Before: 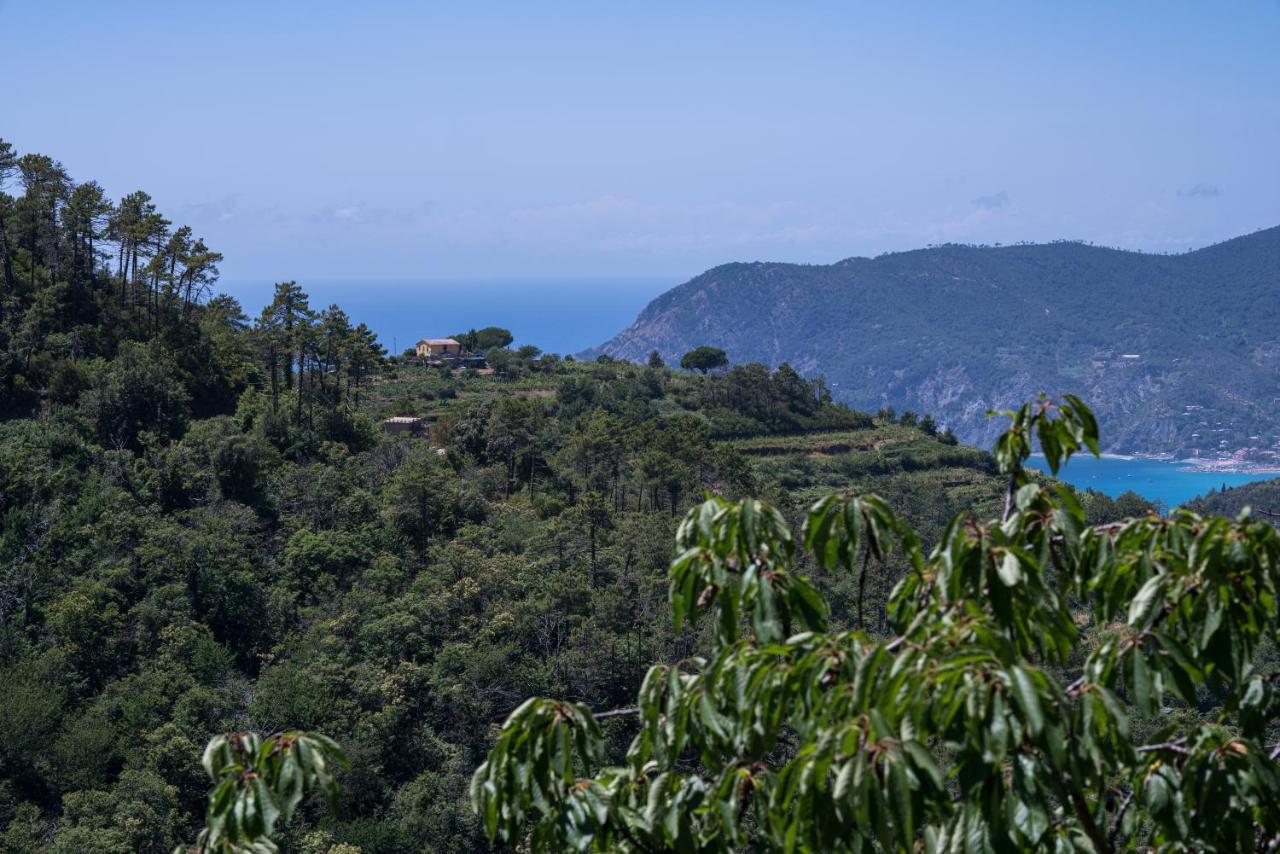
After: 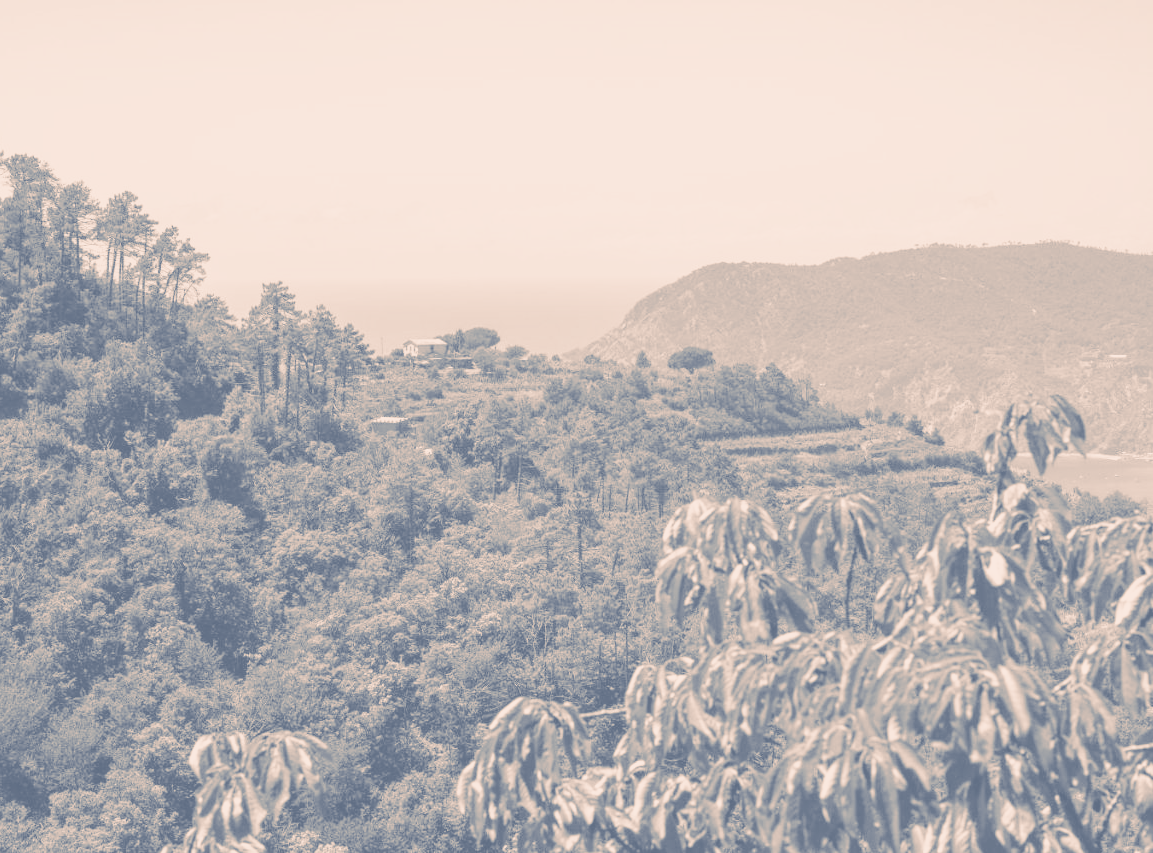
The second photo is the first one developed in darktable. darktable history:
contrast brightness saturation: contrast -0.32, brightness 0.75, saturation -0.78
monochrome: on, module defaults
base curve: curves: ch0 [(0, 0) (0.495, 0.917) (1, 1)], preserve colors none
color balance: lift [1, 0.998, 1.001, 1.002], gamma [1, 1.02, 1, 0.98], gain [1, 1.02, 1.003, 0.98]
crop and rotate: left 1.088%, right 8.807%
split-toning: shadows › hue 226.8°, shadows › saturation 0.56, highlights › hue 28.8°, balance -40, compress 0%
color zones: curves: ch1 [(0.29, 0.492) (0.373, 0.185) (0.509, 0.481)]; ch2 [(0.25, 0.462) (0.749, 0.457)], mix 40.67%
